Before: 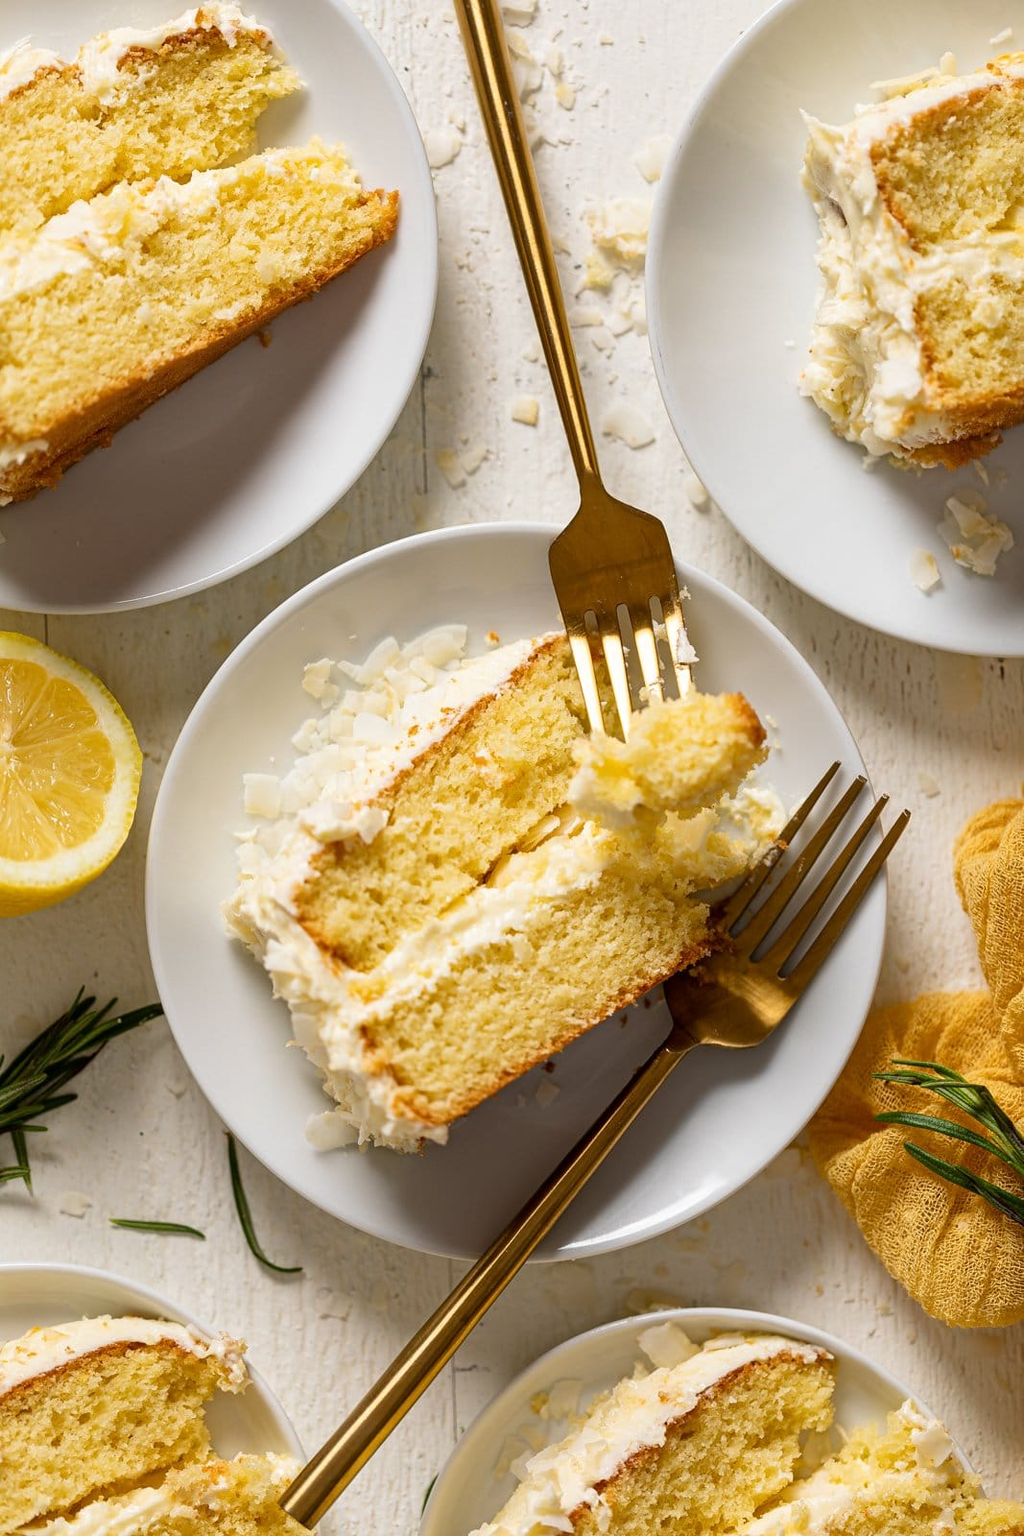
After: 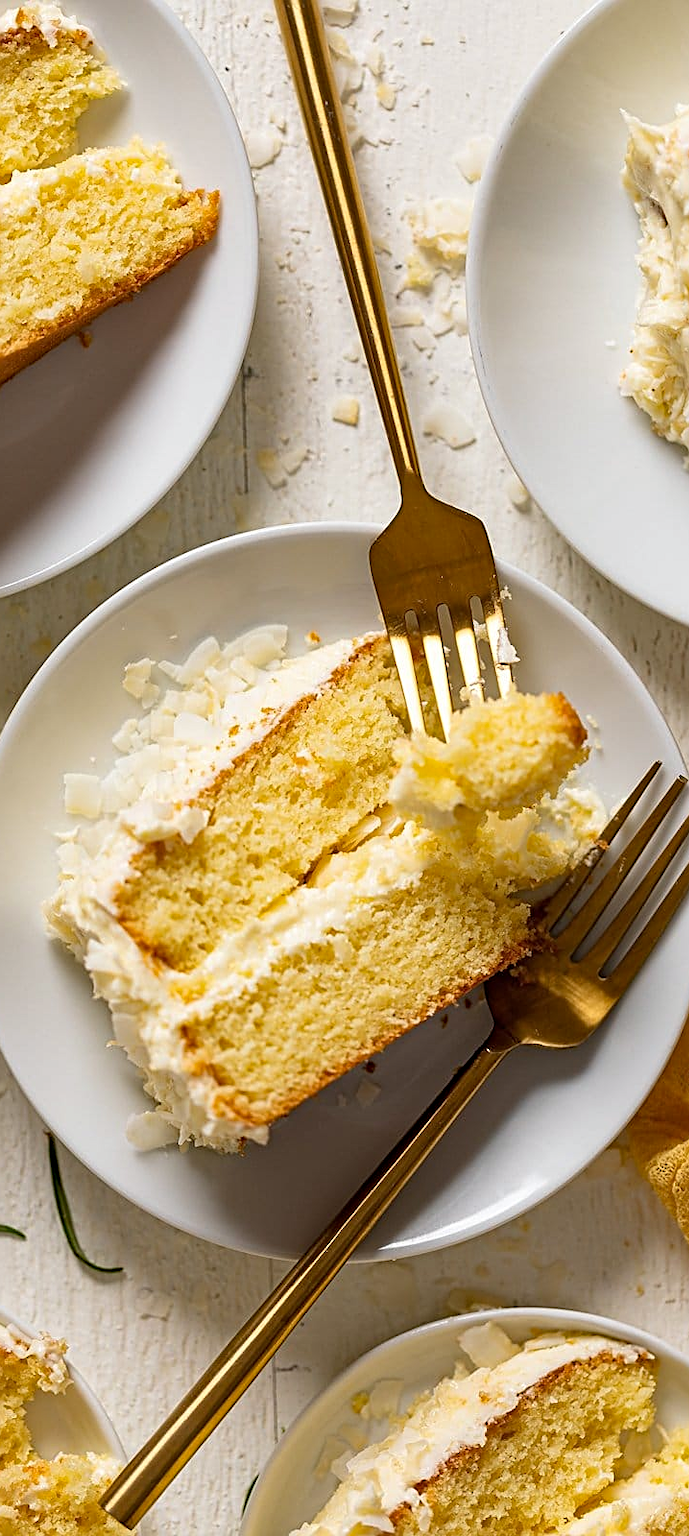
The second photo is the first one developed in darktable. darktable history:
crop and rotate: left 17.543%, right 15.143%
sharpen: on, module defaults
haze removal: adaptive false
